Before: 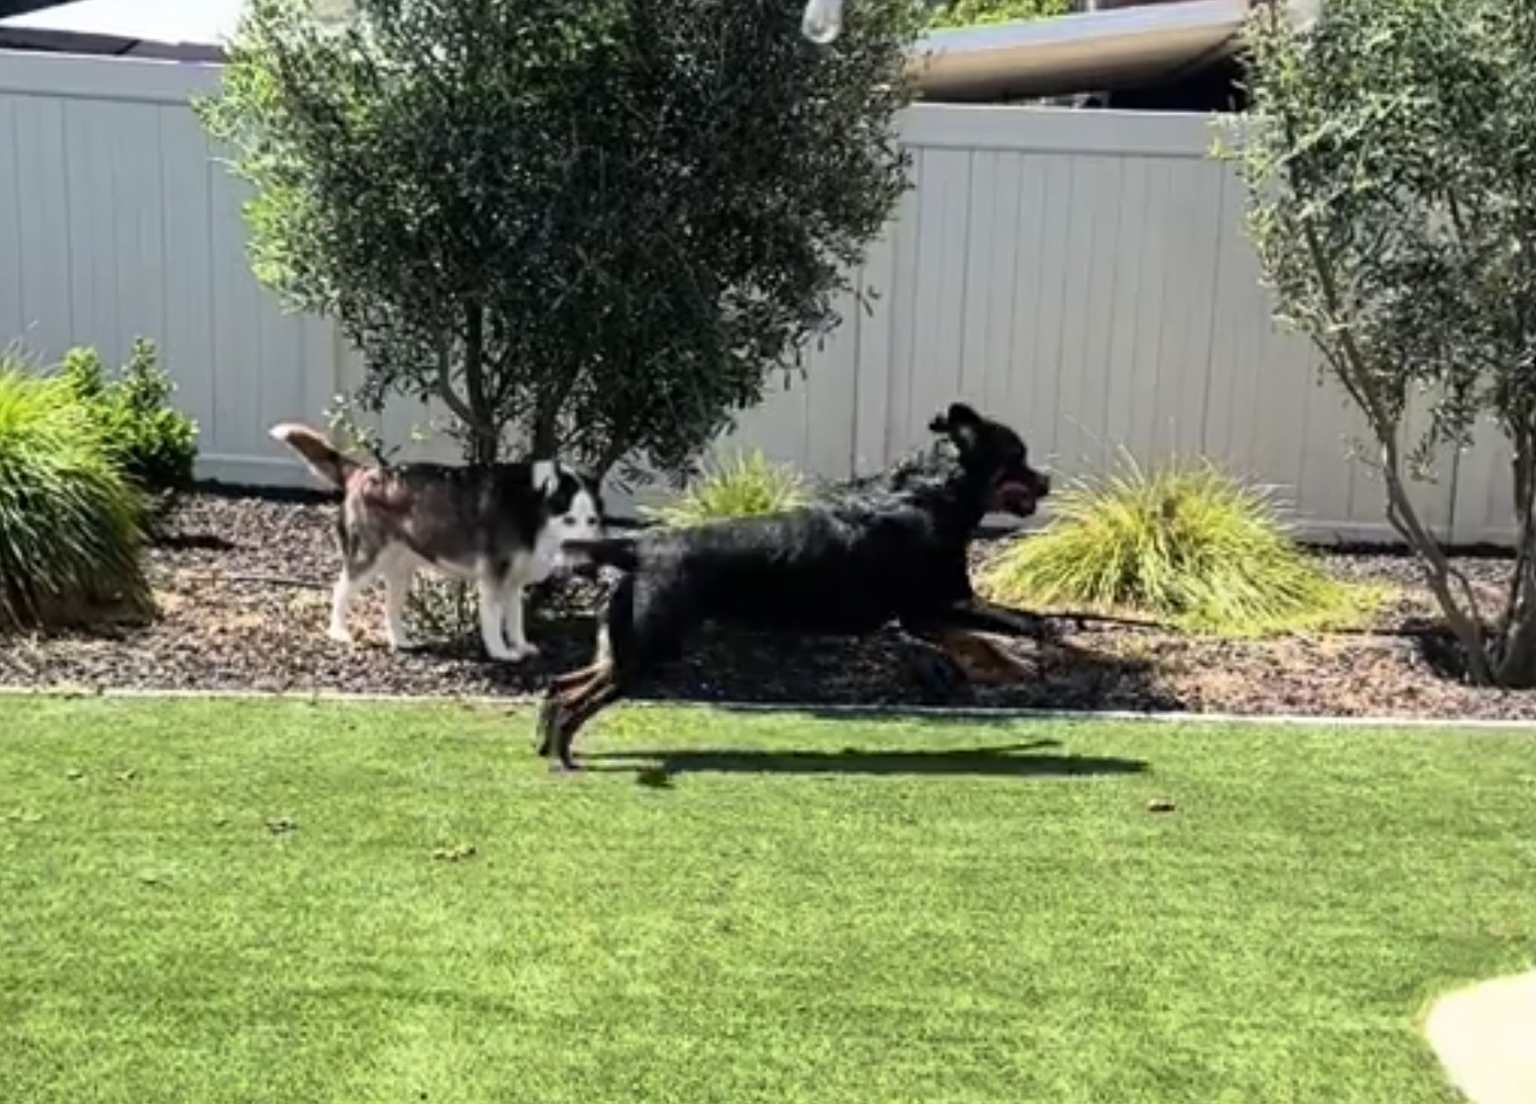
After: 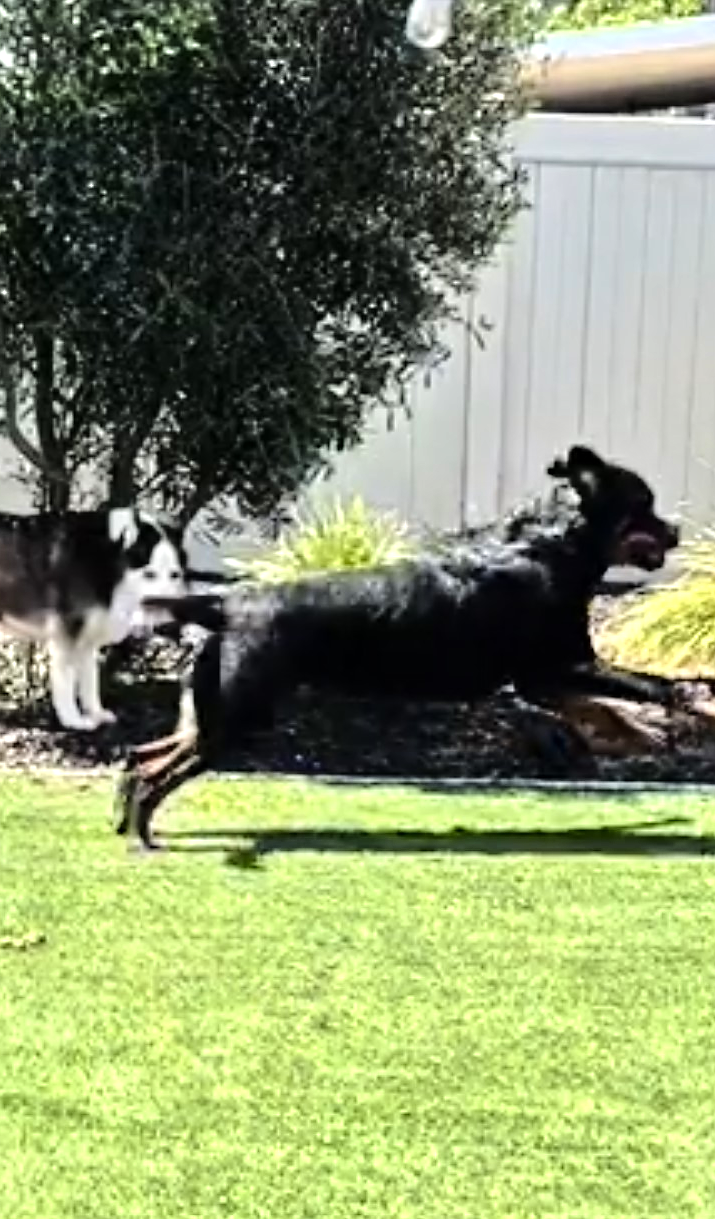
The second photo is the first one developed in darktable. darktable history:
crop: left 28.271%, right 29.395%
sharpen: radius 1.021, threshold 1.069
tone equalizer: -7 EV 0.146 EV, -6 EV 0.583 EV, -5 EV 1.14 EV, -4 EV 1.36 EV, -3 EV 1.13 EV, -2 EV 0.6 EV, -1 EV 0.16 EV, smoothing diameter 2.18%, edges refinement/feathering 15.95, mask exposure compensation -1.57 EV, filter diffusion 5
